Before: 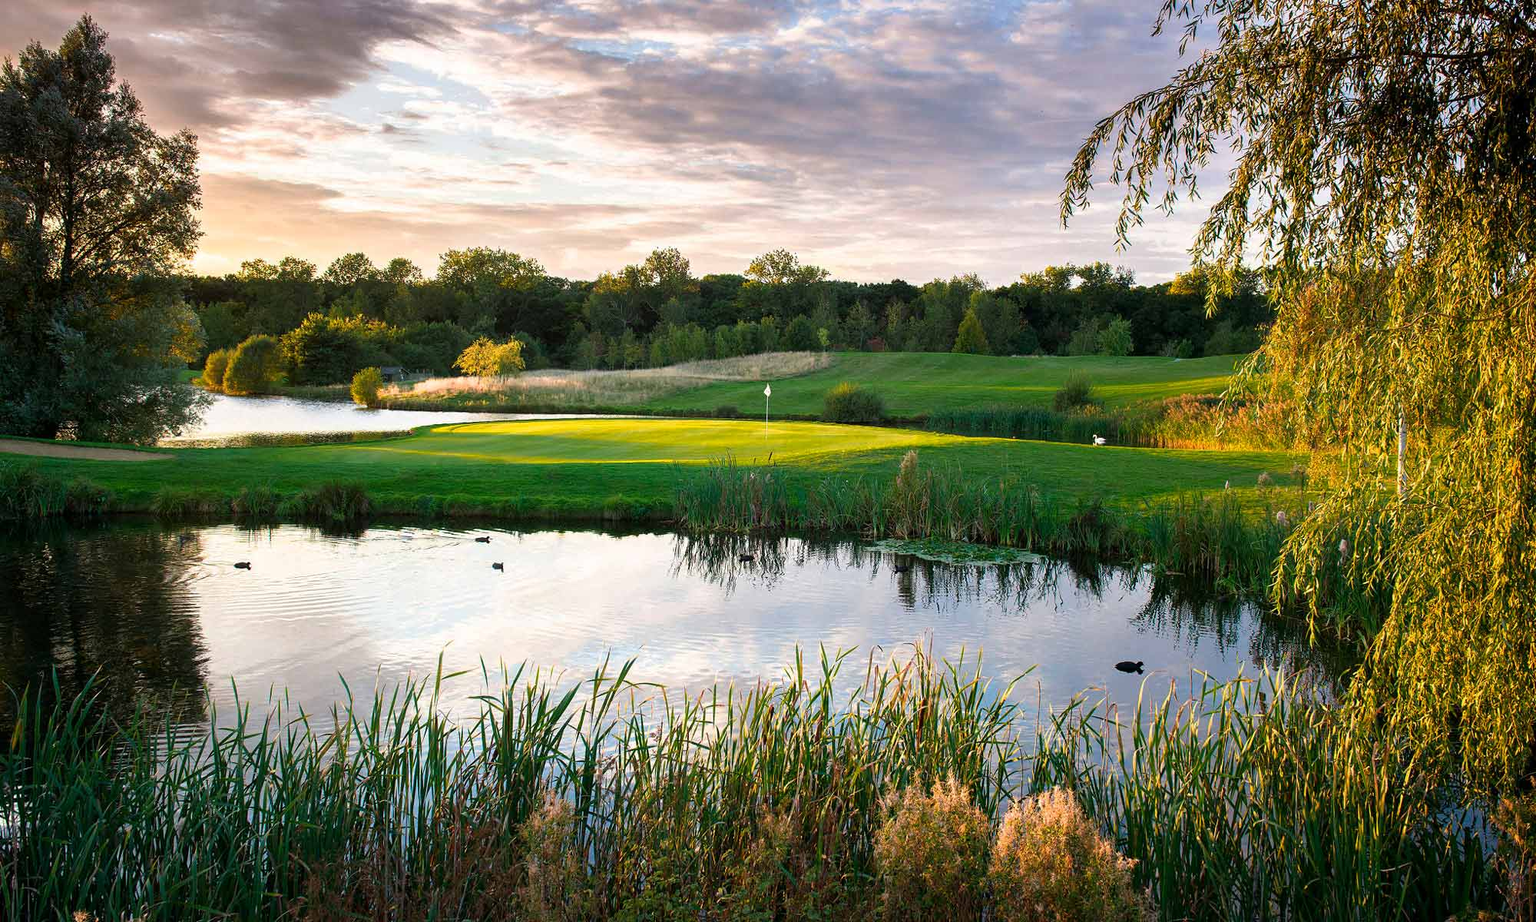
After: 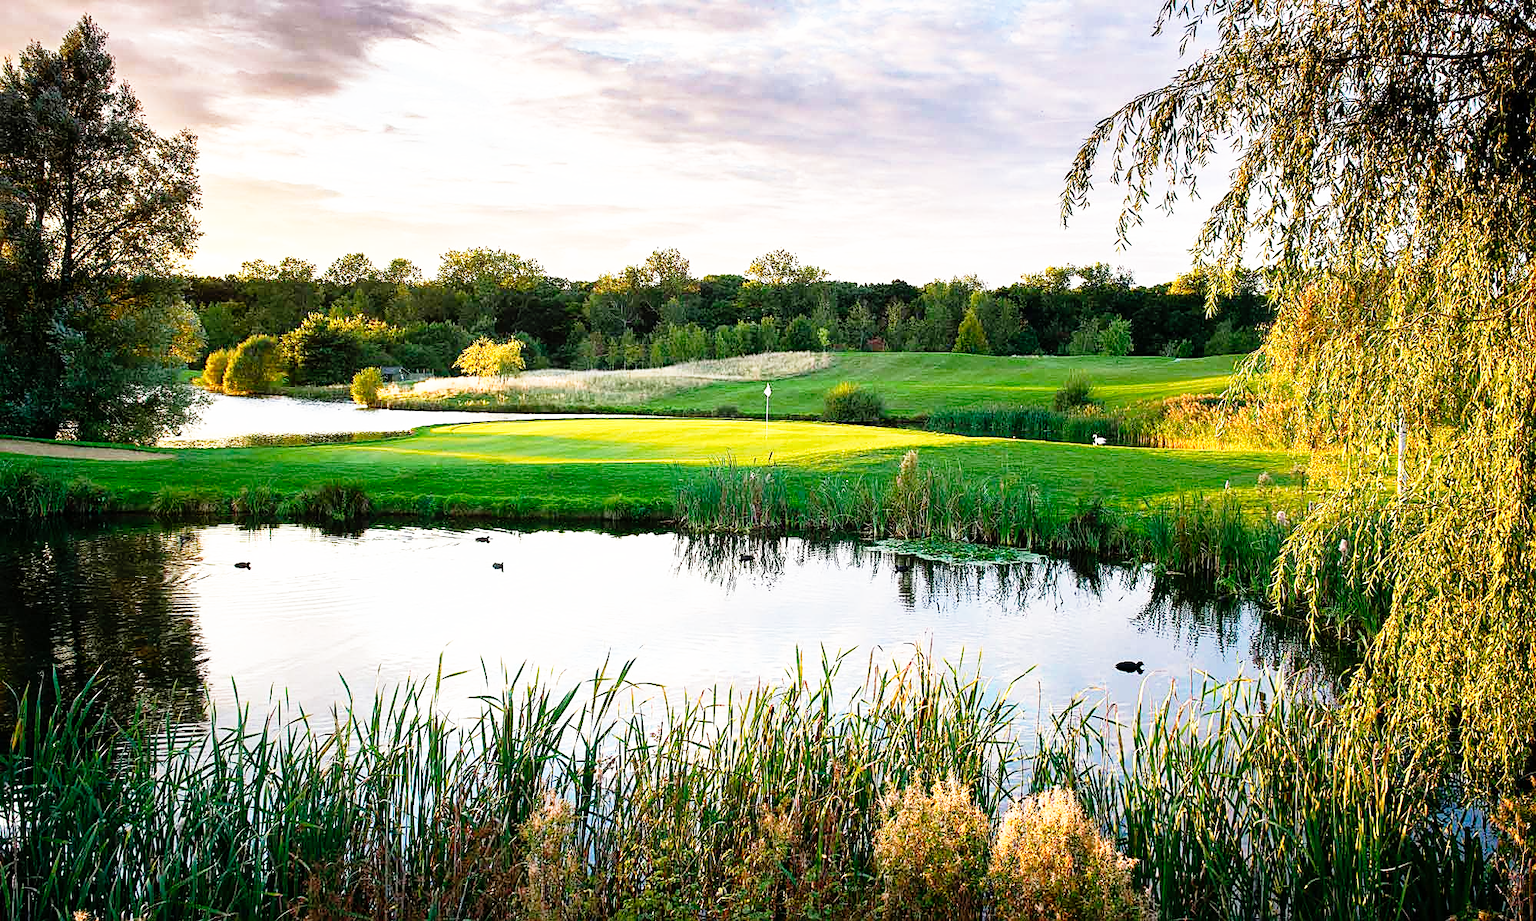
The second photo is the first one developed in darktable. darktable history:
base curve: curves: ch0 [(0, 0) (0.012, 0.01) (0.073, 0.168) (0.31, 0.711) (0.645, 0.957) (1, 1)], preserve colors none
sharpen: on, module defaults
